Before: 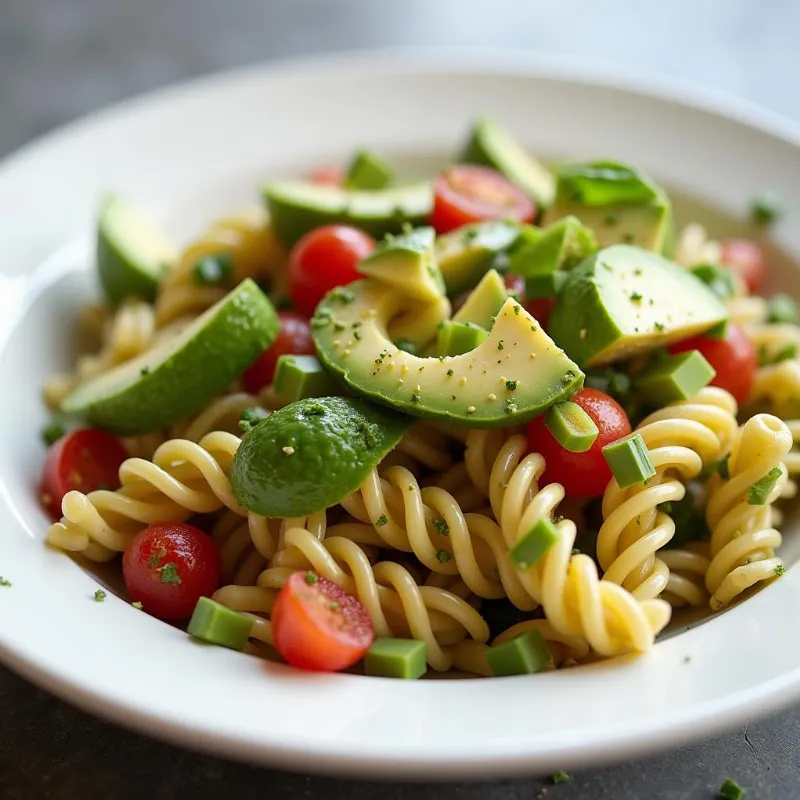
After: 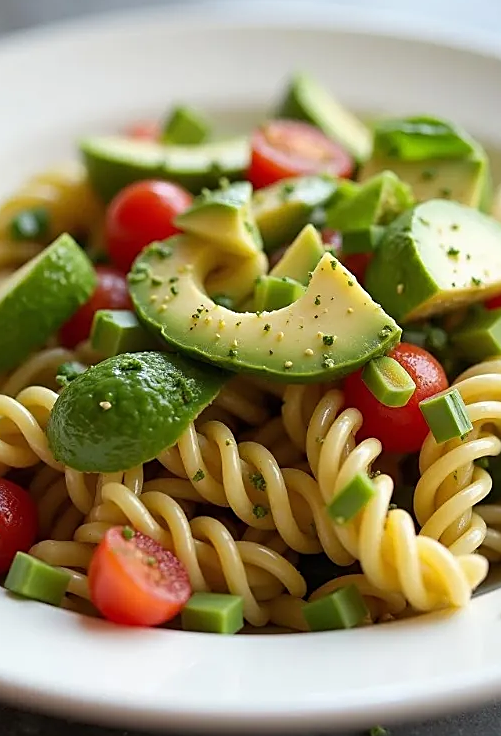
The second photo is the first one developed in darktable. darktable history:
sharpen: on, module defaults
crop and rotate: left 22.947%, top 5.628%, right 14.318%, bottom 2.328%
